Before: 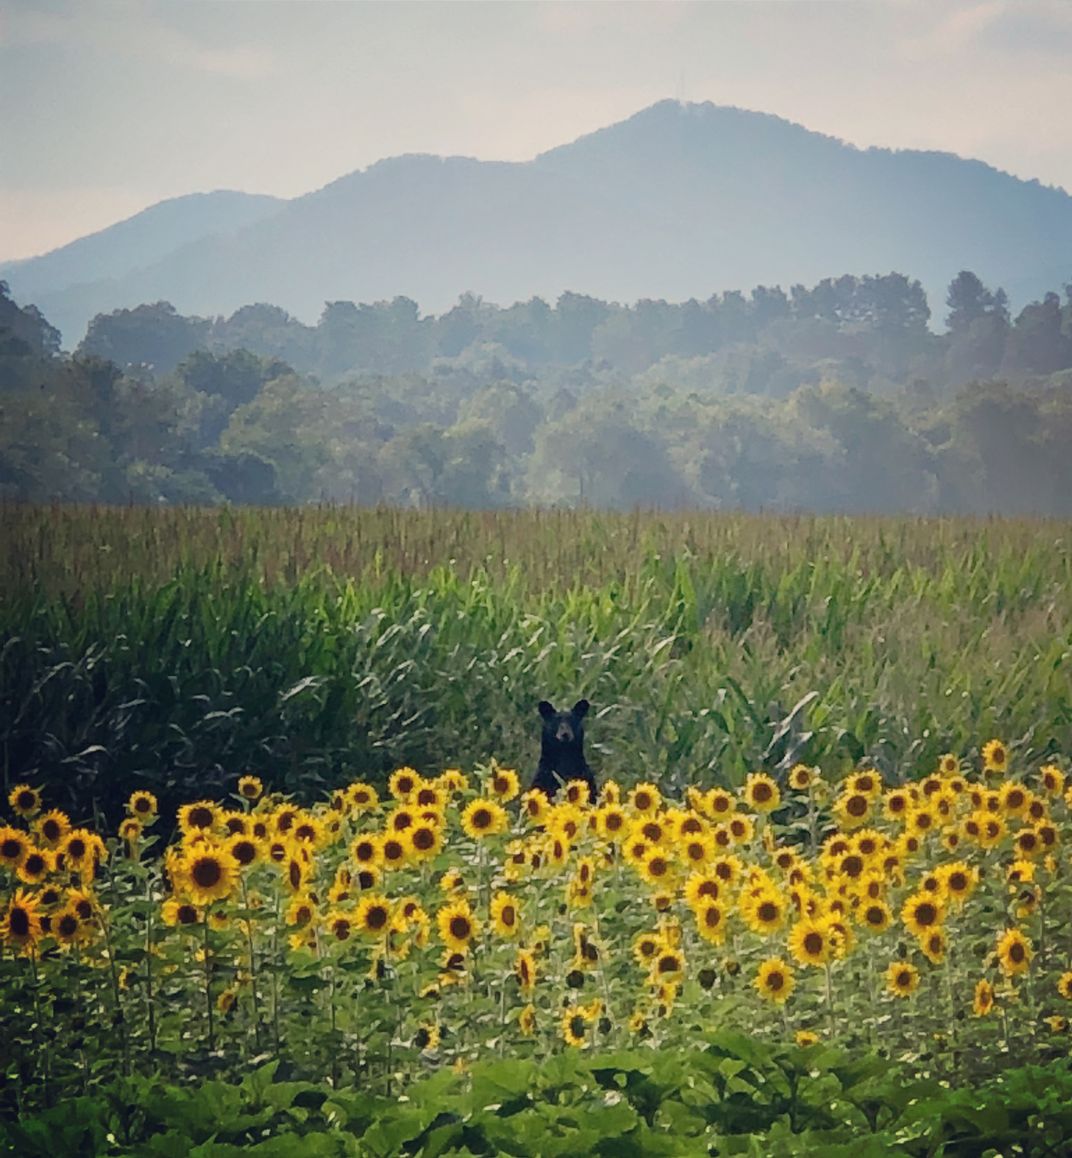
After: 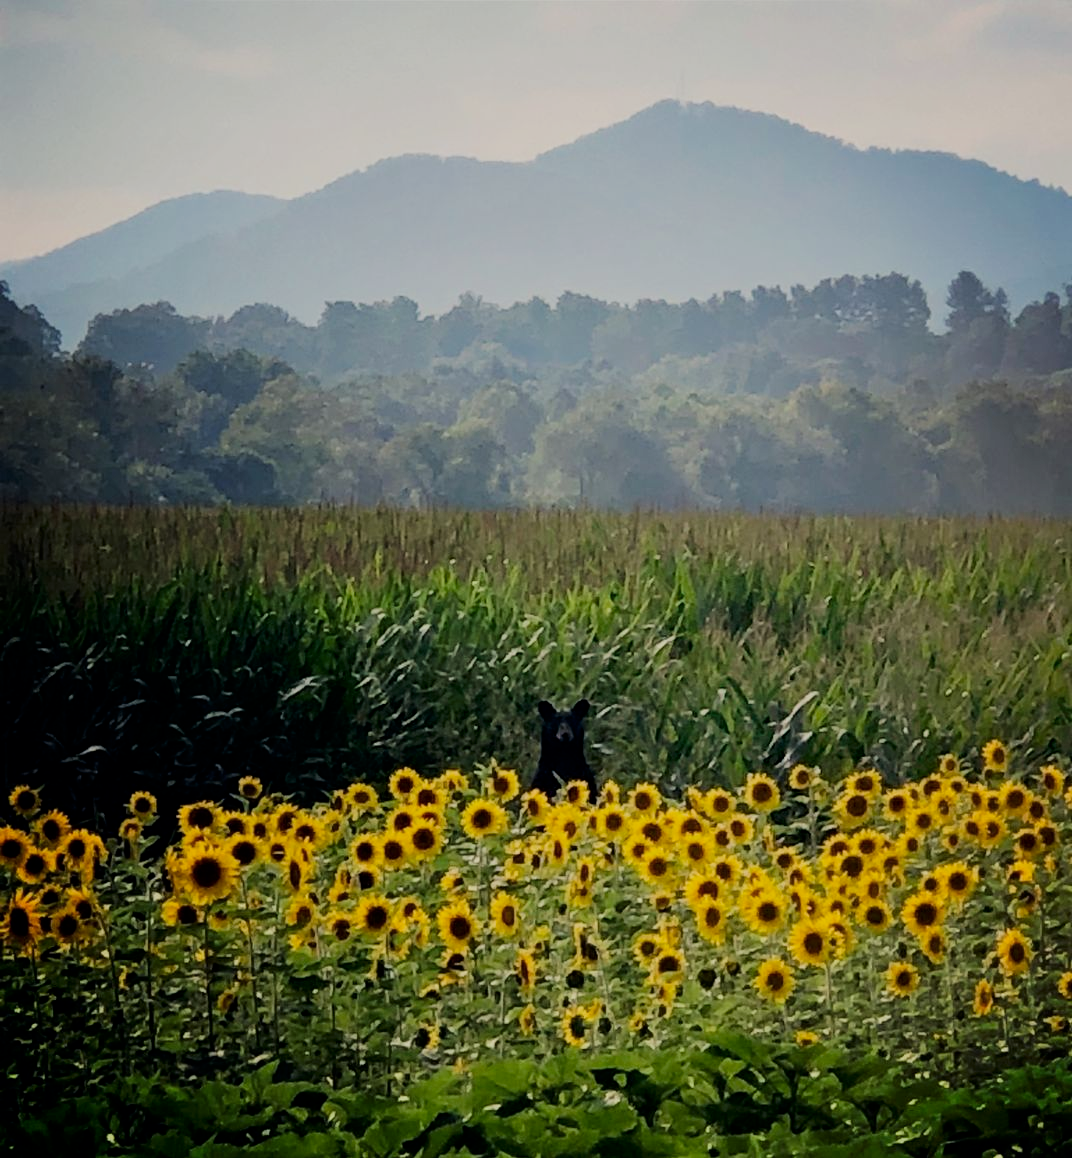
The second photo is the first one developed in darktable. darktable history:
contrast brightness saturation: contrast 0.067, brightness -0.142, saturation 0.112
filmic rgb: black relative exposure -5.09 EV, white relative exposure 3.97 EV, hardness 2.88, contrast 1.296, highlights saturation mix -8.5%
